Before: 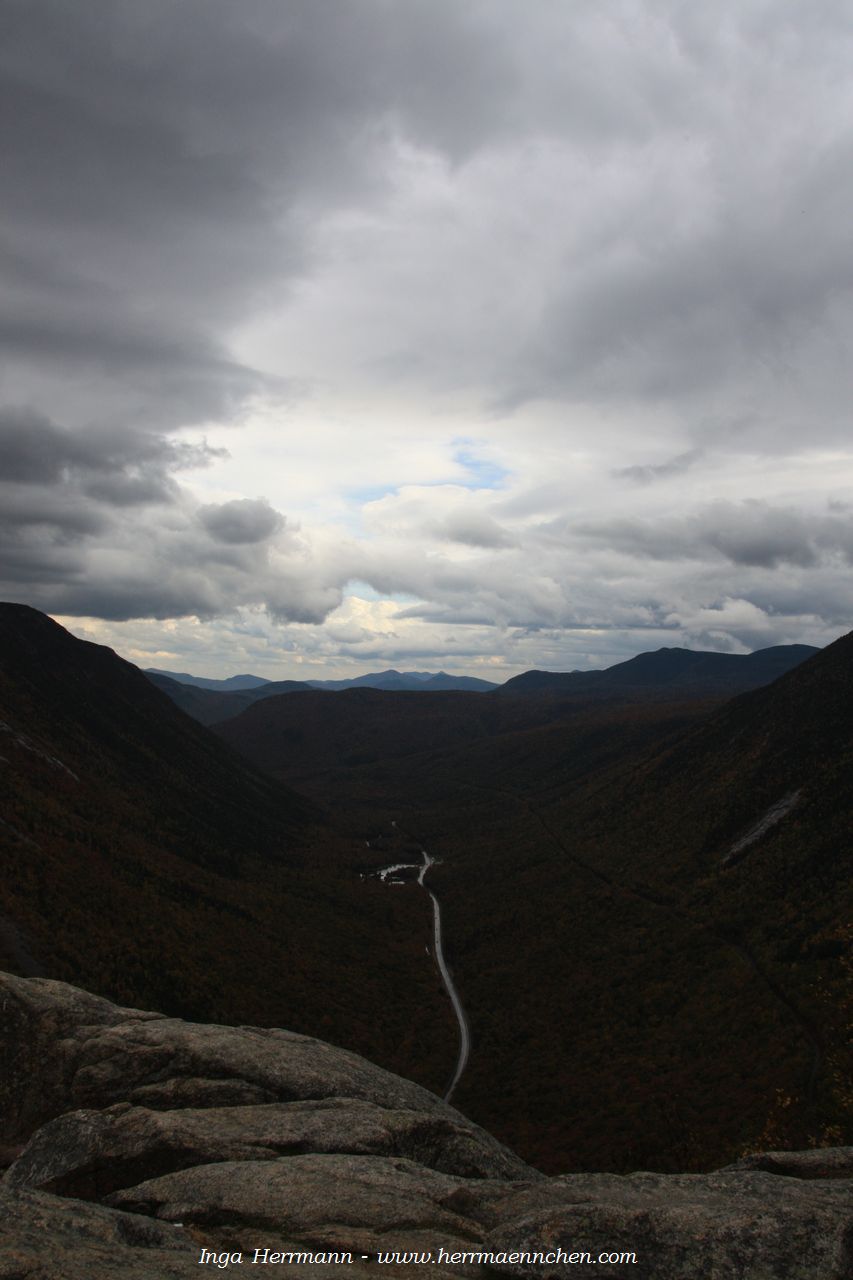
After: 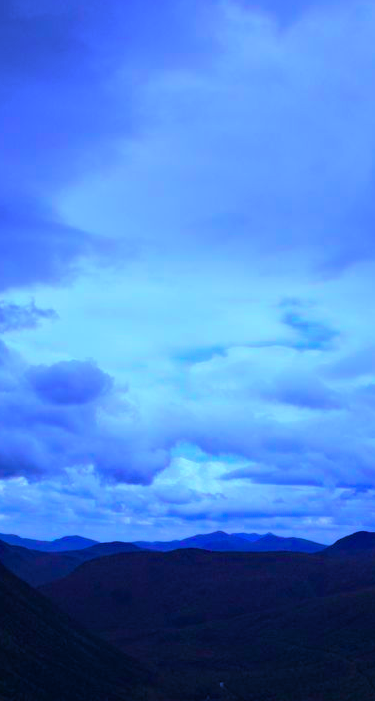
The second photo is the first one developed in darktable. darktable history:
crop: left 20.248%, top 10.86%, right 35.675%, bottom 34.321%
color calibration: output R [0.948, 0.091, -0.04, 0], output G [-0.3, 1.384, -0.085, 0], output B [-0.108, 0.061, 1.08, 0], illuminant as shot in camera, x 0.484, y 0.43, temperature 2405.29 K
haze removal: compatibility mode true, adaptive false
